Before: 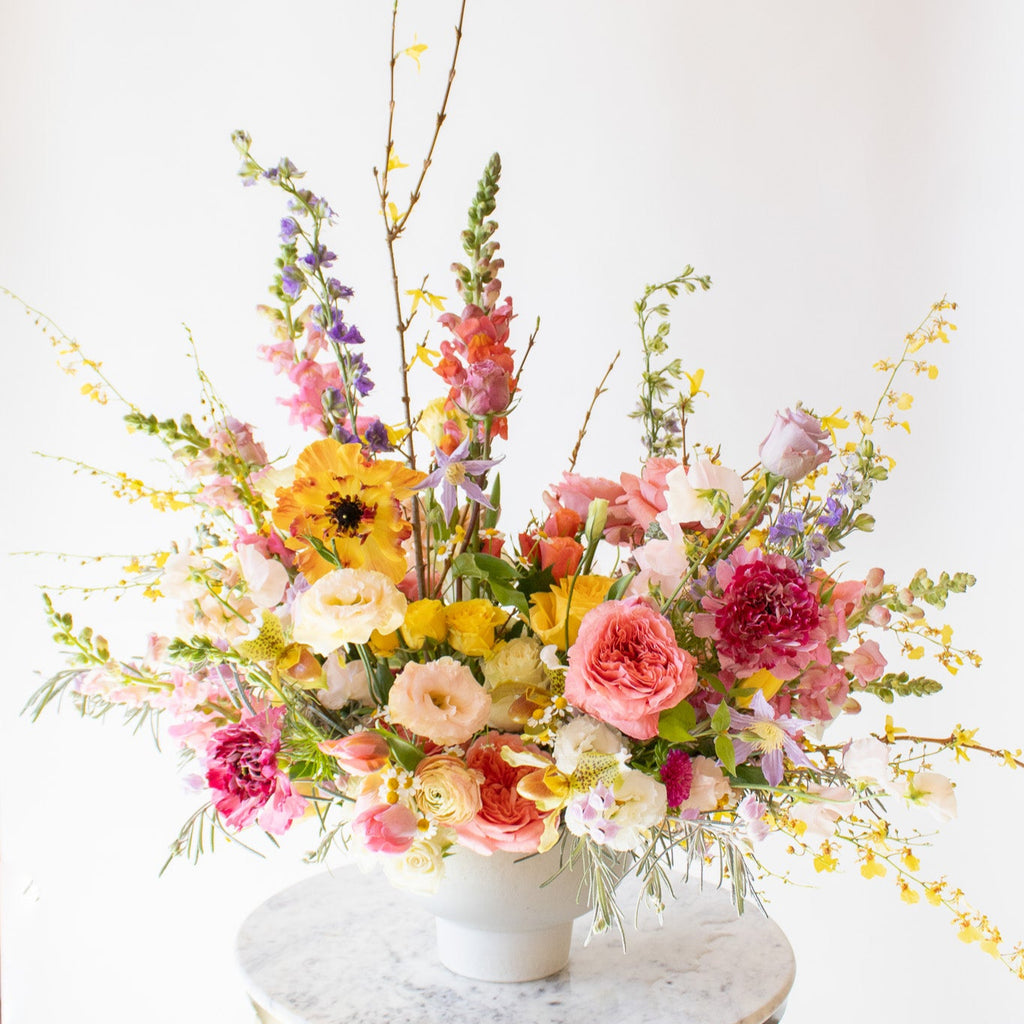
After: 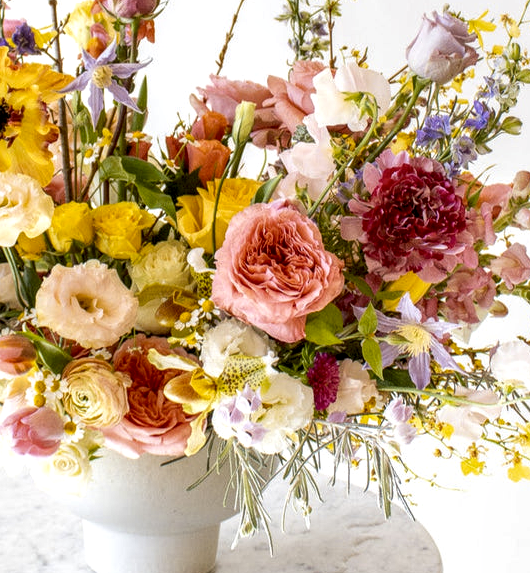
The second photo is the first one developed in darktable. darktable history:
color contrast: green-magenta contrast 0.8, blue-yellow contrast 1.1, unbound 0
local contrast: detail 160%
crop: left 34.479%, top 38.822%, right 13.718%, bottom 5.172%
white balance: emerald 1
